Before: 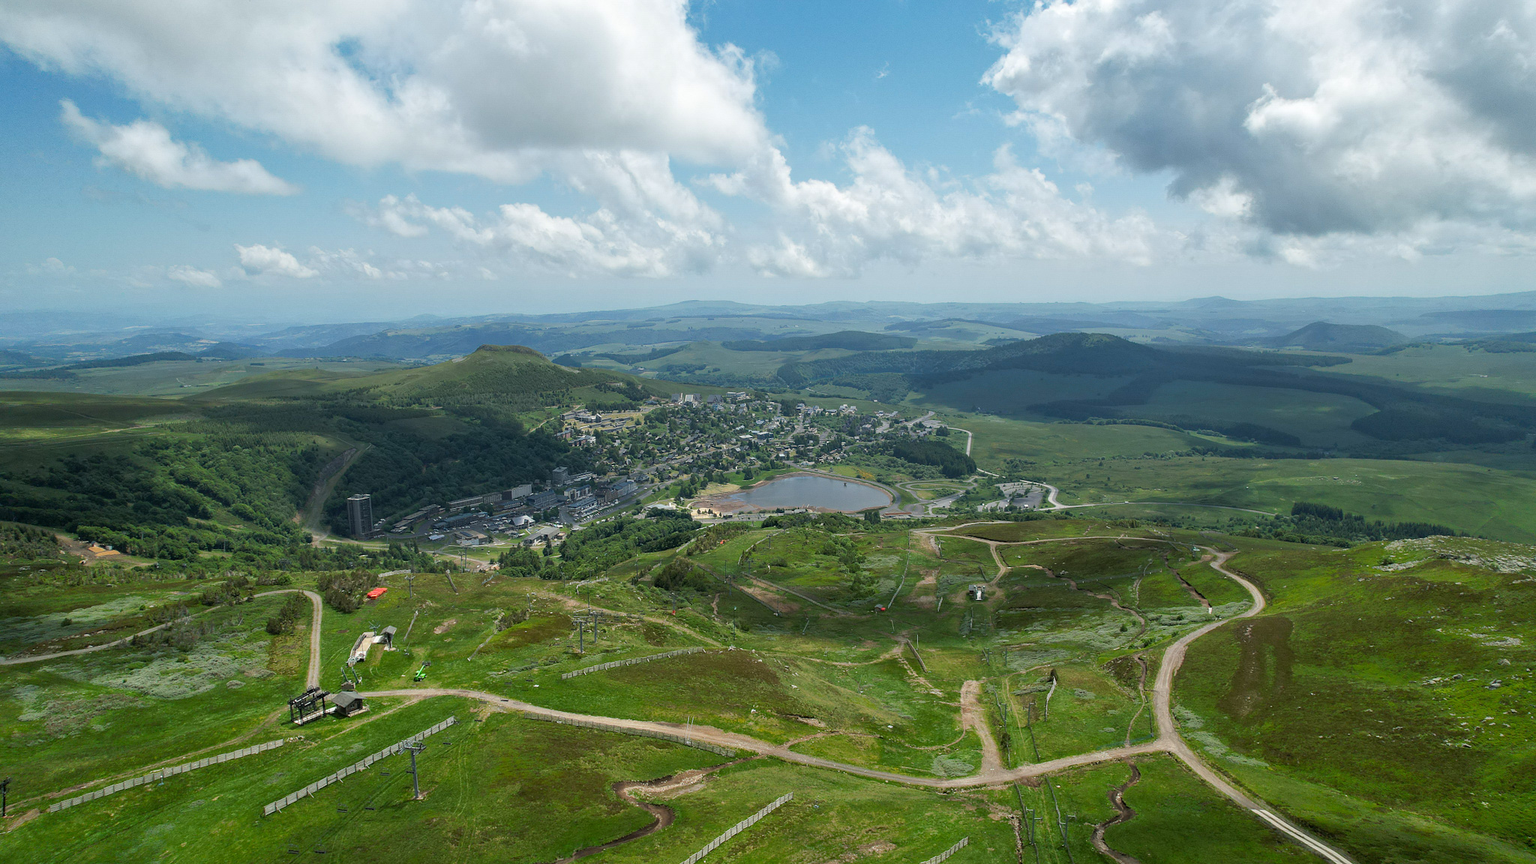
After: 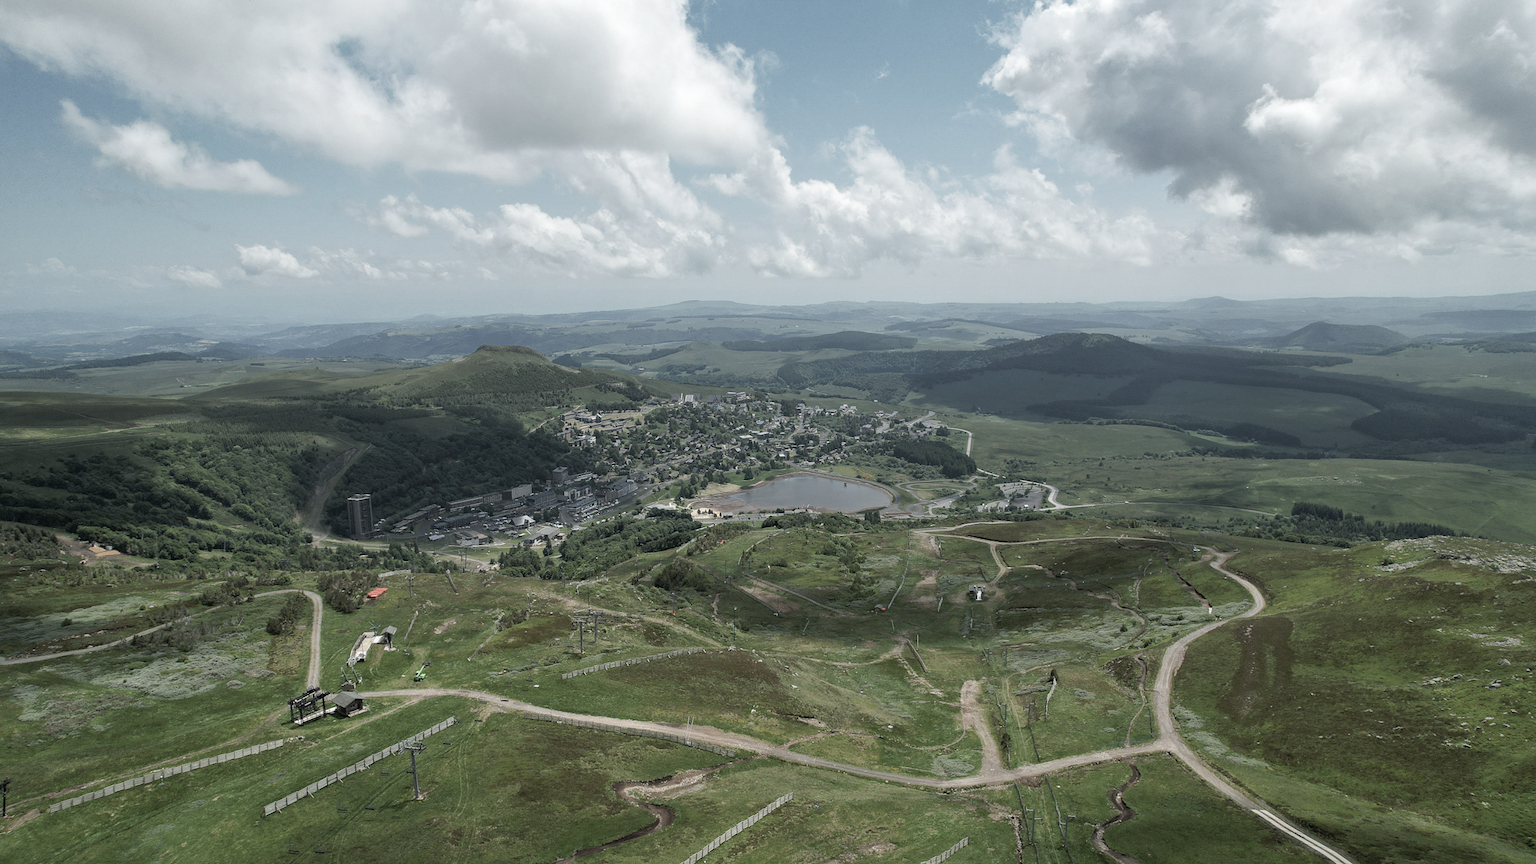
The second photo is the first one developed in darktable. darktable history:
color correction: highlights b* -0.014, saturation 0.478
